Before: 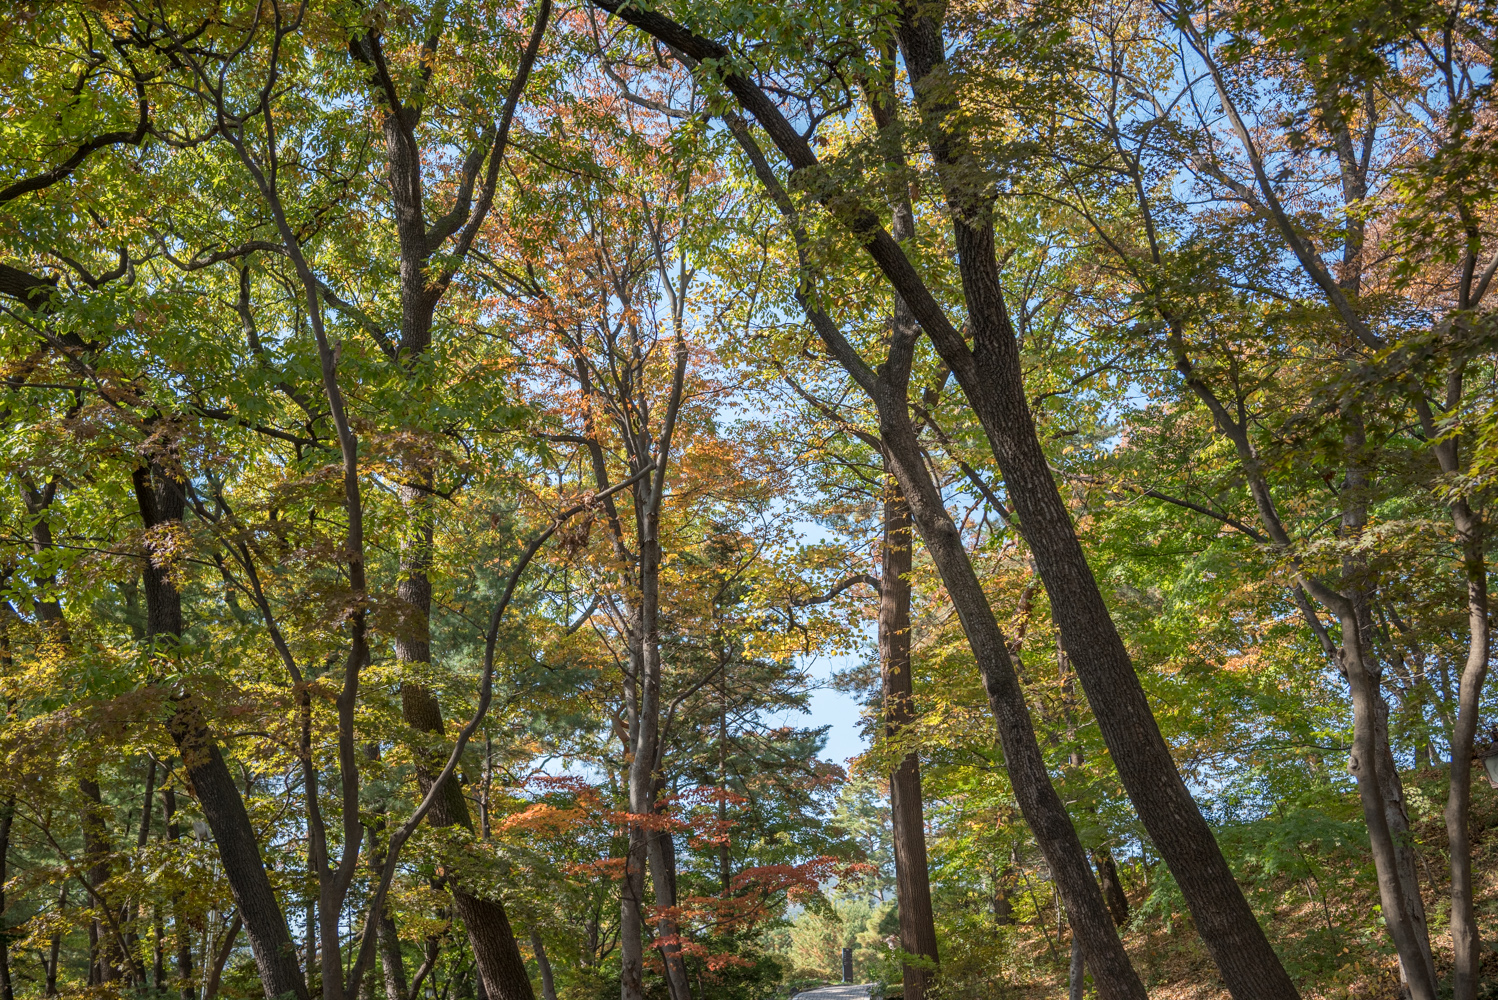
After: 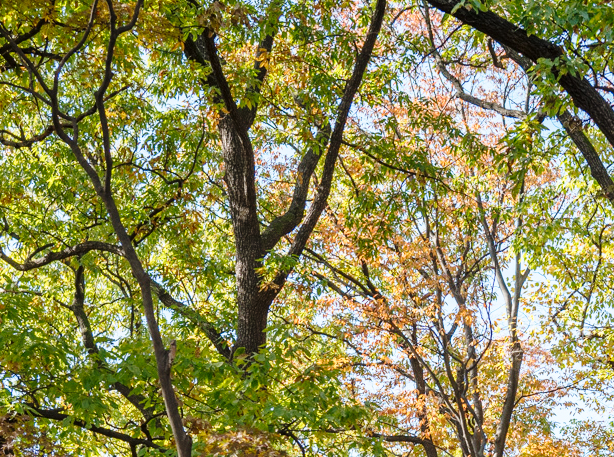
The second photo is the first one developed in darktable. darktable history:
crop and rotate: left 11.072%, top 0.097%, right 47.928%, bottom 54.158%
base curve: curves: ch0 [(0, 0) (0.028, 0.03) (0.121, 0.232) (0.46, 0.748) (0.859, 0.968) (1, 1)], preserve colors none
